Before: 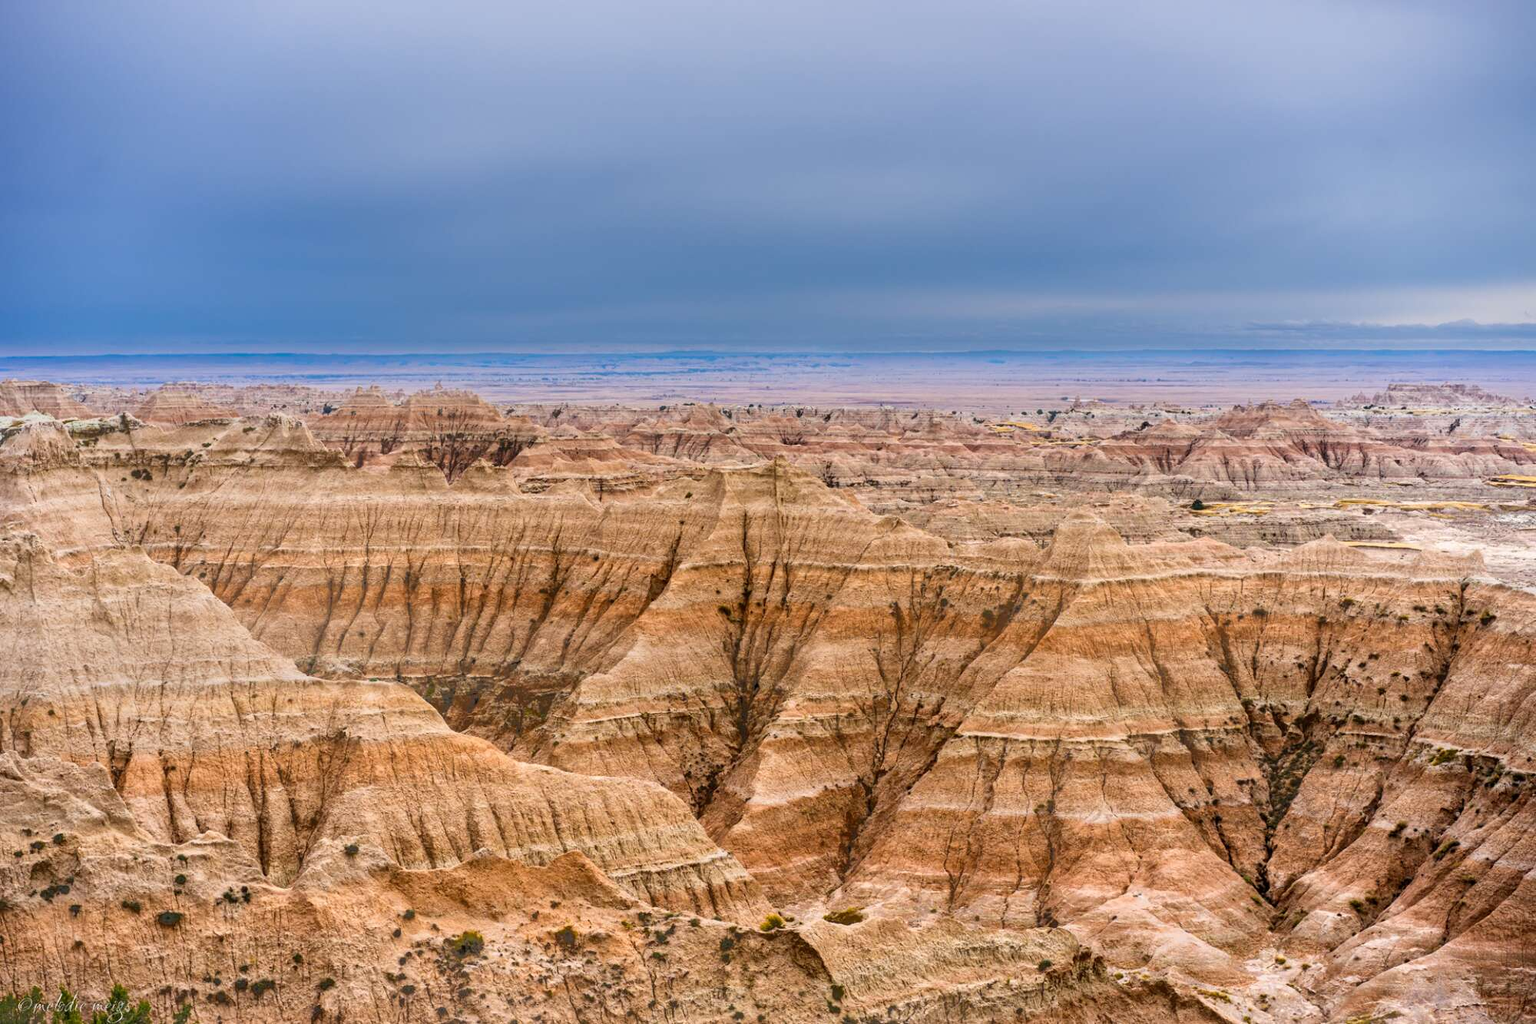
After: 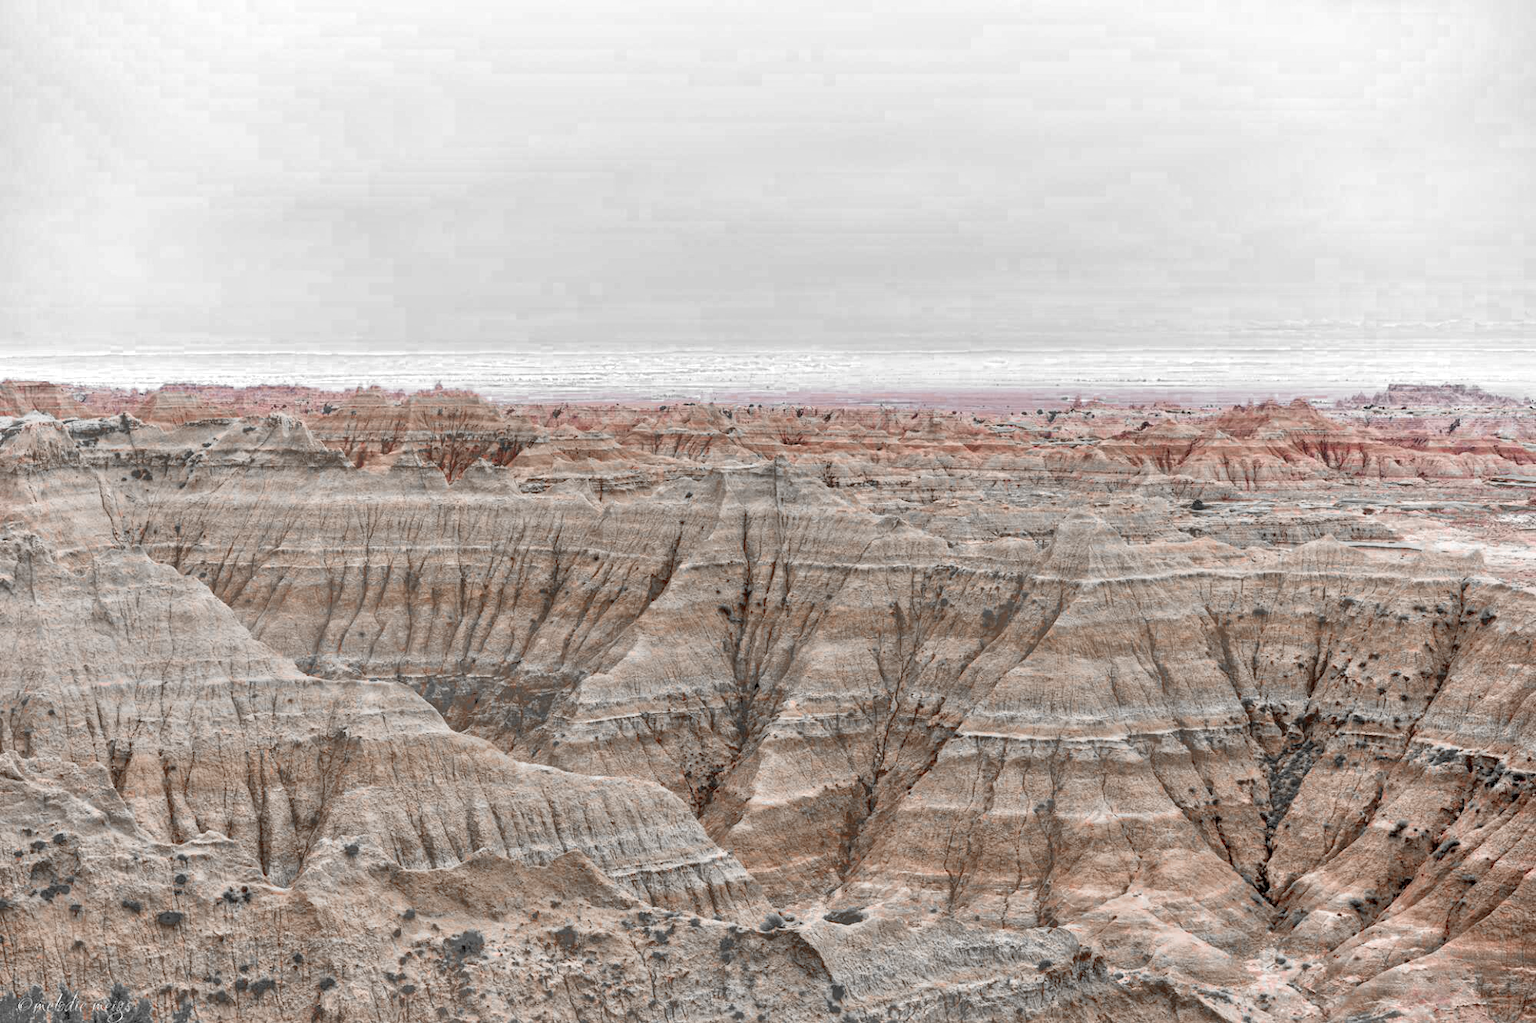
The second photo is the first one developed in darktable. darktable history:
color zones: curves: ch0 [(0, 0.352) (0.143, 0.407) (0.286, 0.386) (0.429, 0.431) (0.571, 0.829) (0.714, 0.853) (0.857, 0.833) (1, 0.352)]; ch1 [(0, 0.604) (0.072, 0.726) (0.096, 0.608) (0.205, 0.007) (0.571, -0.006) (0.839, -0.013) (0.857, -0.012) (1, 0.604)]
tone equalizer: -7 EV 0.15 EV, -6 EV 0.6 EV, -5 EV 1.15 EV, -4 EV 1.33 EV, -3 EV 1.15 EV, -2 EV 0.6 EV, -1 EV 0.15 EV, mask exposure compensation -0.5 EV
color correction: saturation 0.85
